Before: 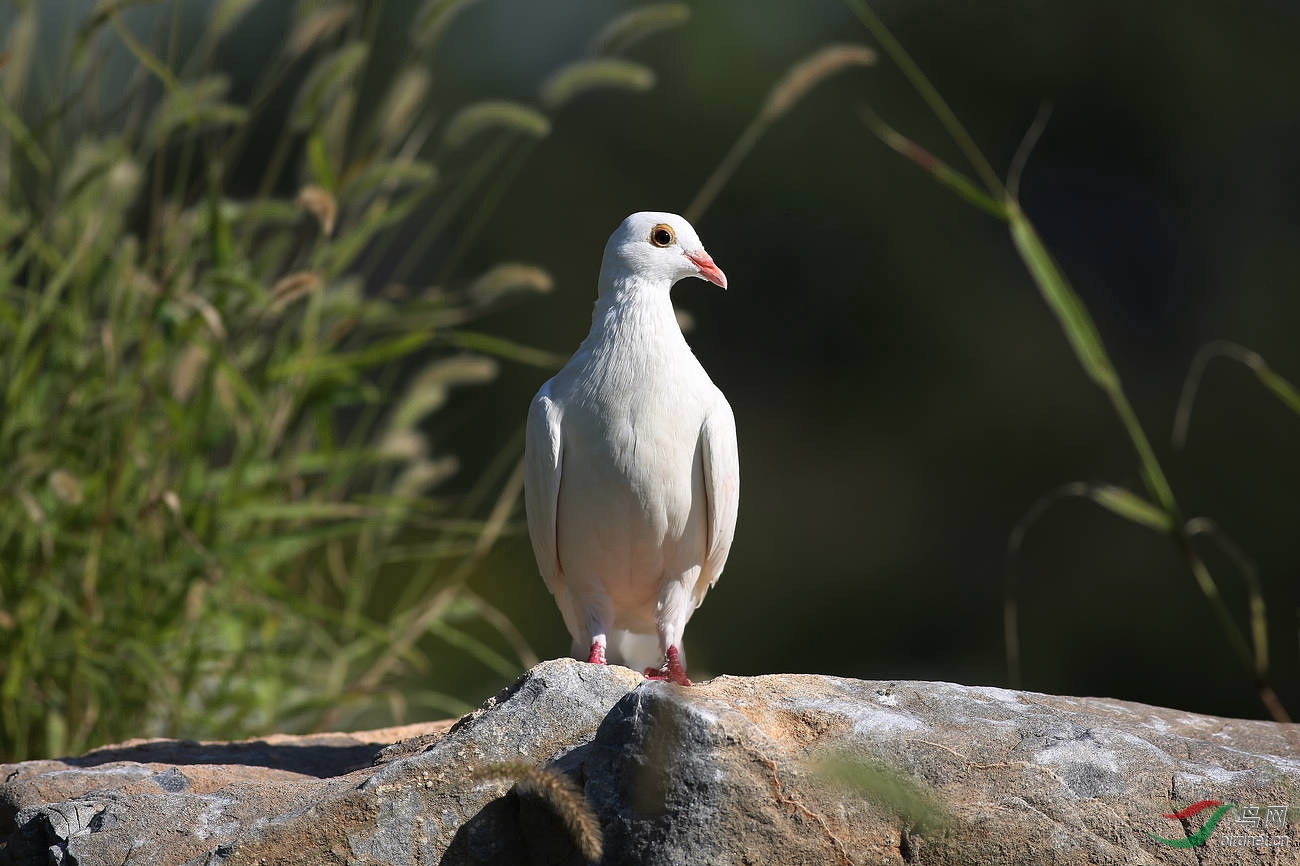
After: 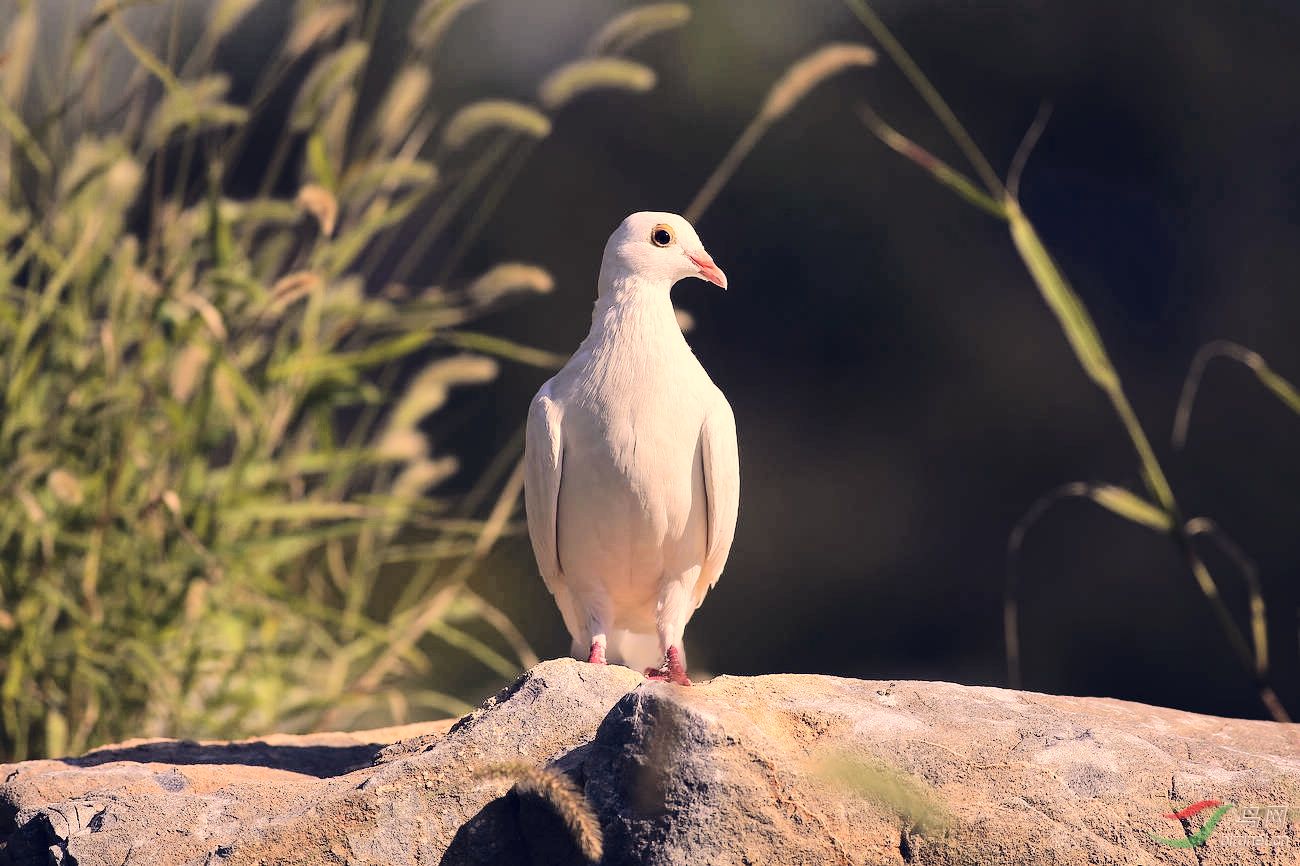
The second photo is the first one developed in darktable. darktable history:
tone equalizer: -7 EV 0.16 EV, -6 EV 0.608 EV, -5 EV 1.16 EV, -4 EV 1.34 EV, -3 EV 1.13 EV, -2 EV 0.6 EV, -1 EV 0.146 EV, edges refinement/feathering 500, mask exposure compensation -1.57 EV, preserve details no
color correction: highlights a* 19.79, highlights b* 27.65, shadows a* 3.47, shadows b* -17.7, saturation 0.762
